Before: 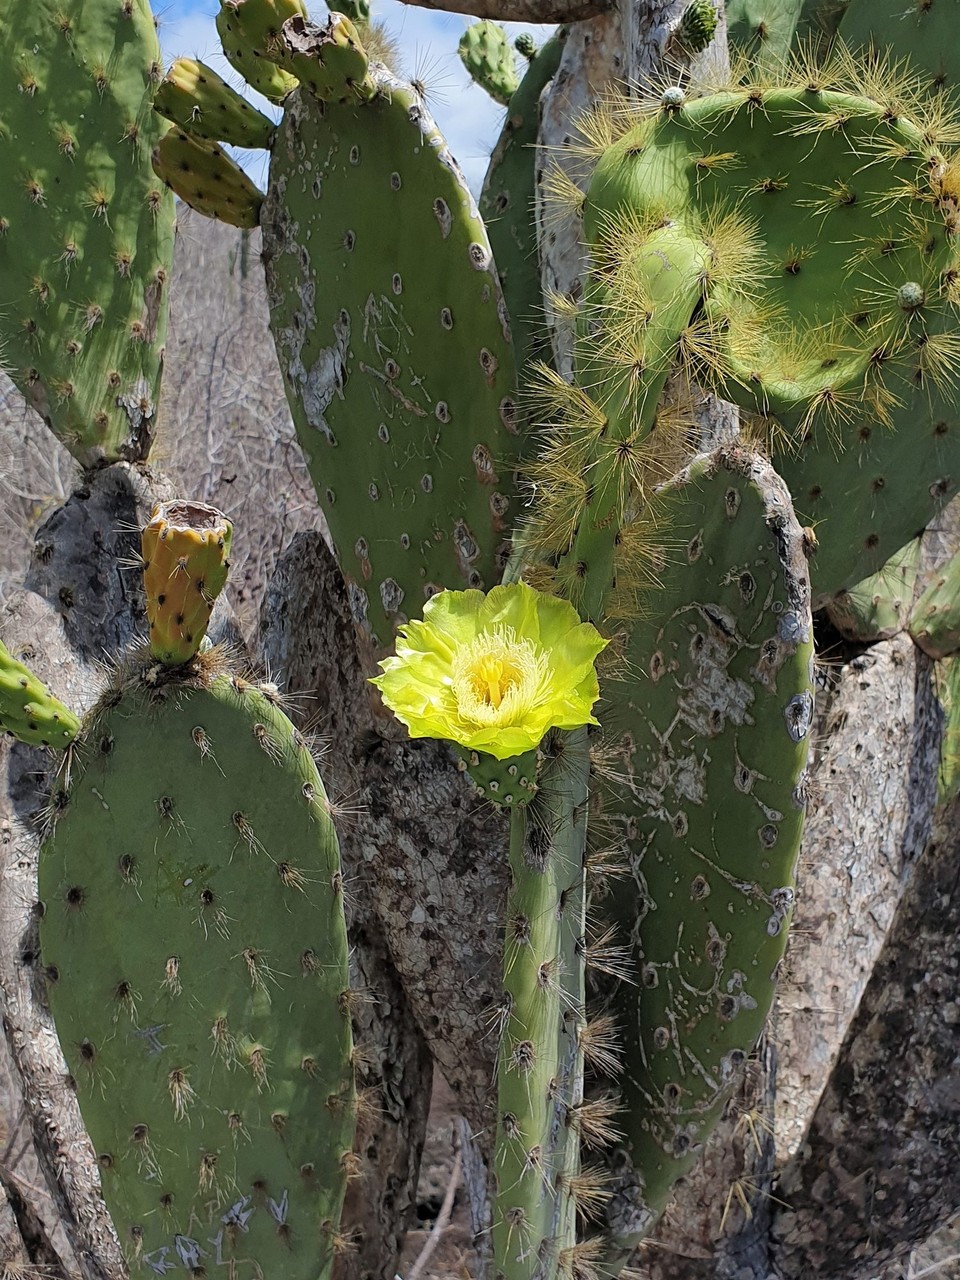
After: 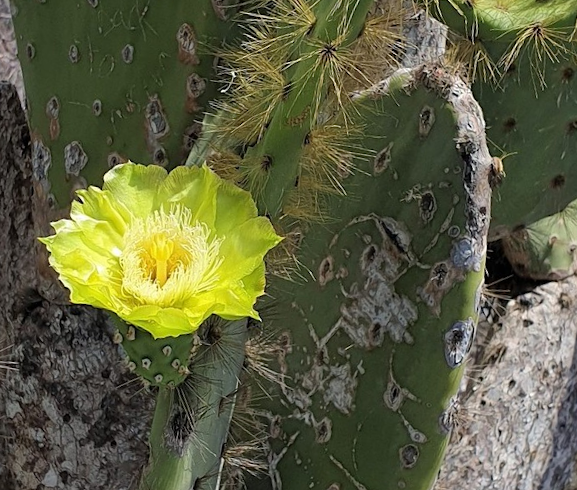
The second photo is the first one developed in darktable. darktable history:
rotate and perspective: rotation 9.12°, automatic cropping off
crop: left 36.607%, top 34.735%, right 13.146%, bottom 30.611%
